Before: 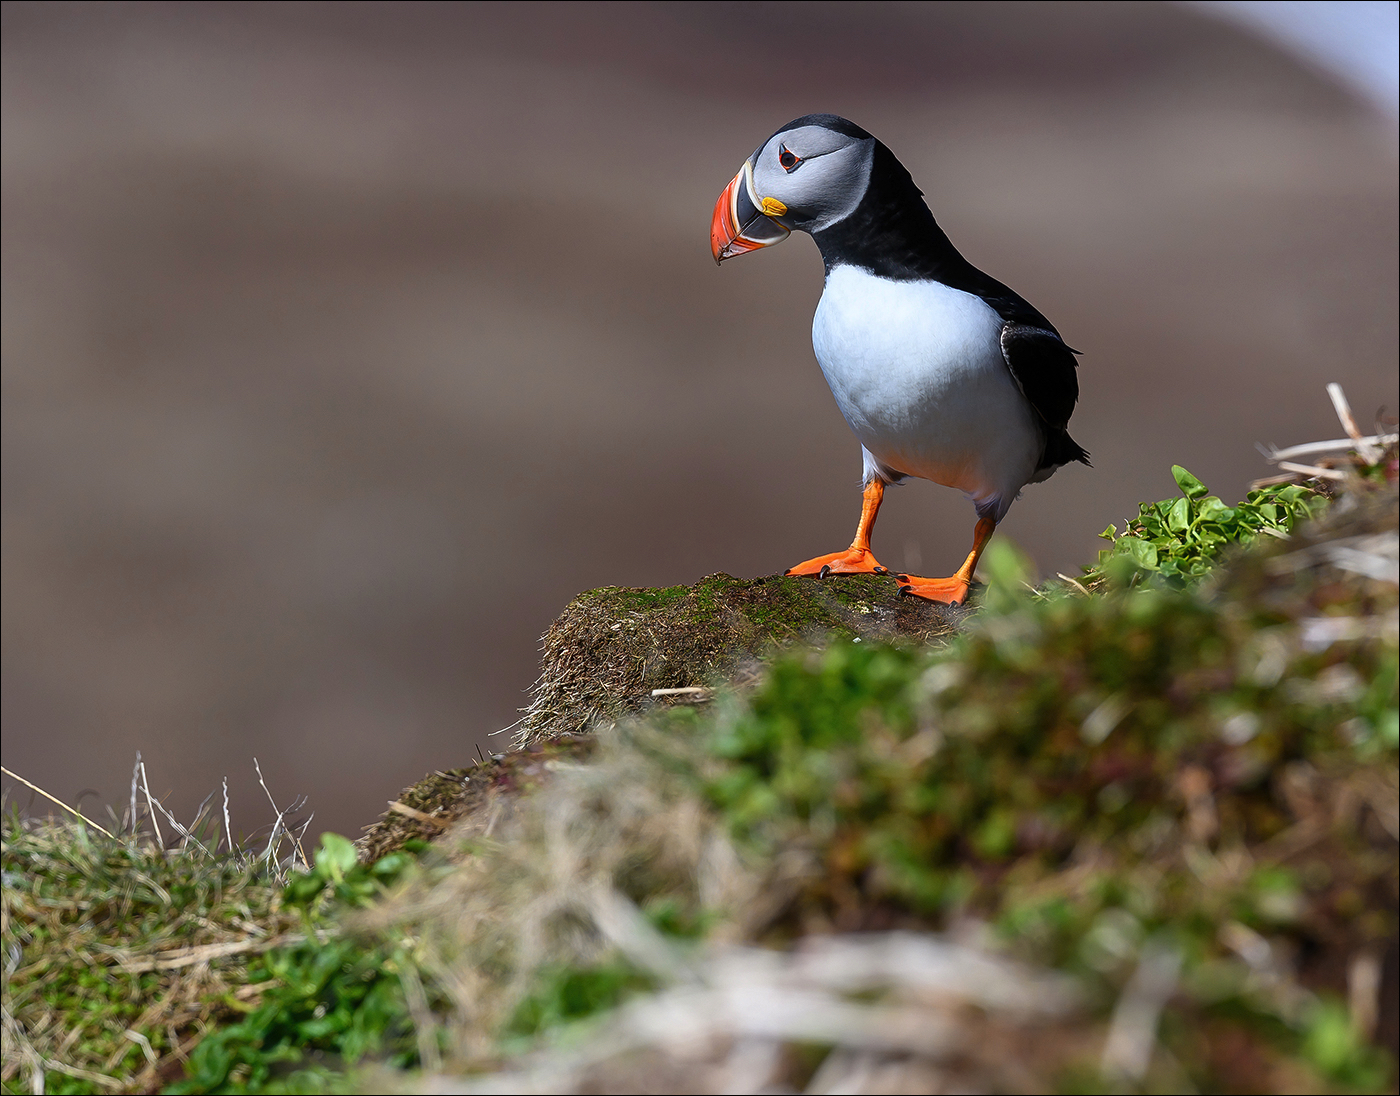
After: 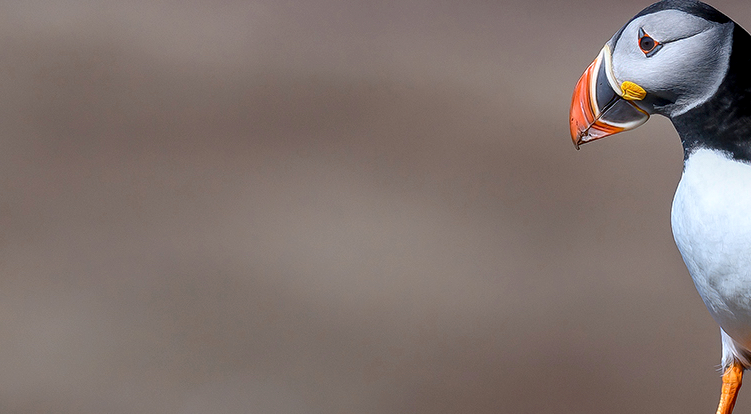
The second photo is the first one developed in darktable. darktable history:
crop: left 10.121%, top 10.631%, right 36.218%, bottom 51.526%
exposure: black level correction 0.002, compensate highlight preservation false
local contrast: on, module defaults
